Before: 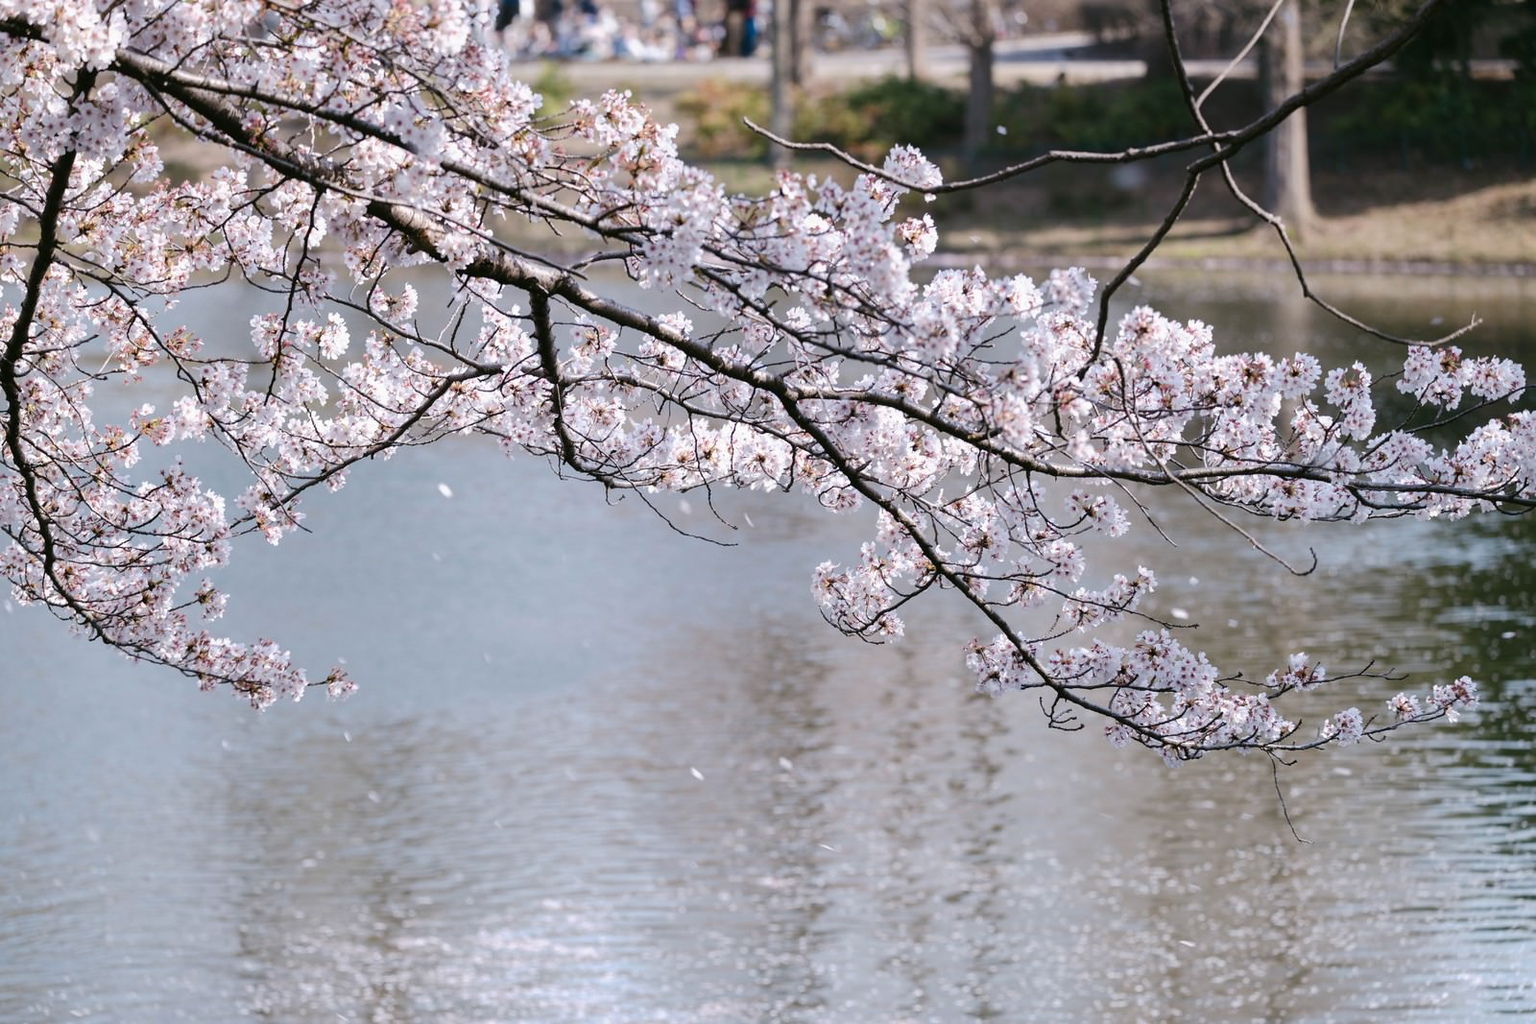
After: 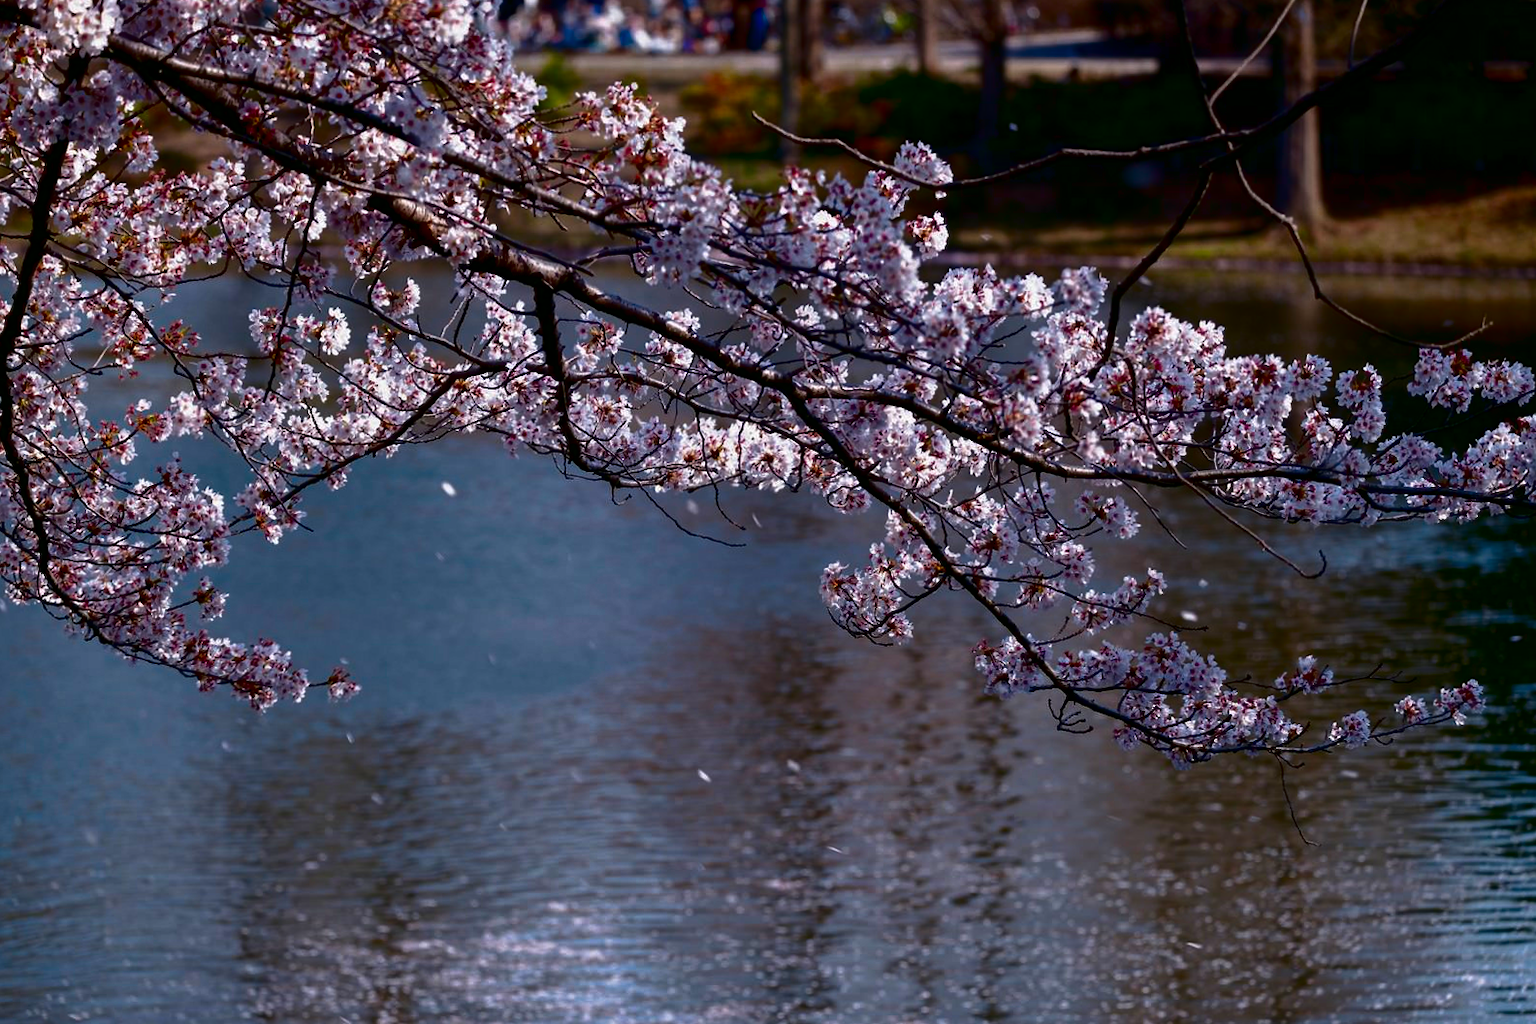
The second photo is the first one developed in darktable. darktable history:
contrast brightness saturation: brightness -1, saturation 1
tone equalizer: on, module defaults
rotate and perspective: rotation 0.174°, lens shift (vertical) 0.013, lens shift (horizontal) 0.019, shear 0.001, automatic cropping original format, crop left 0.007, crop right 0.991, crop top 0.016, crop bottom 0.997
